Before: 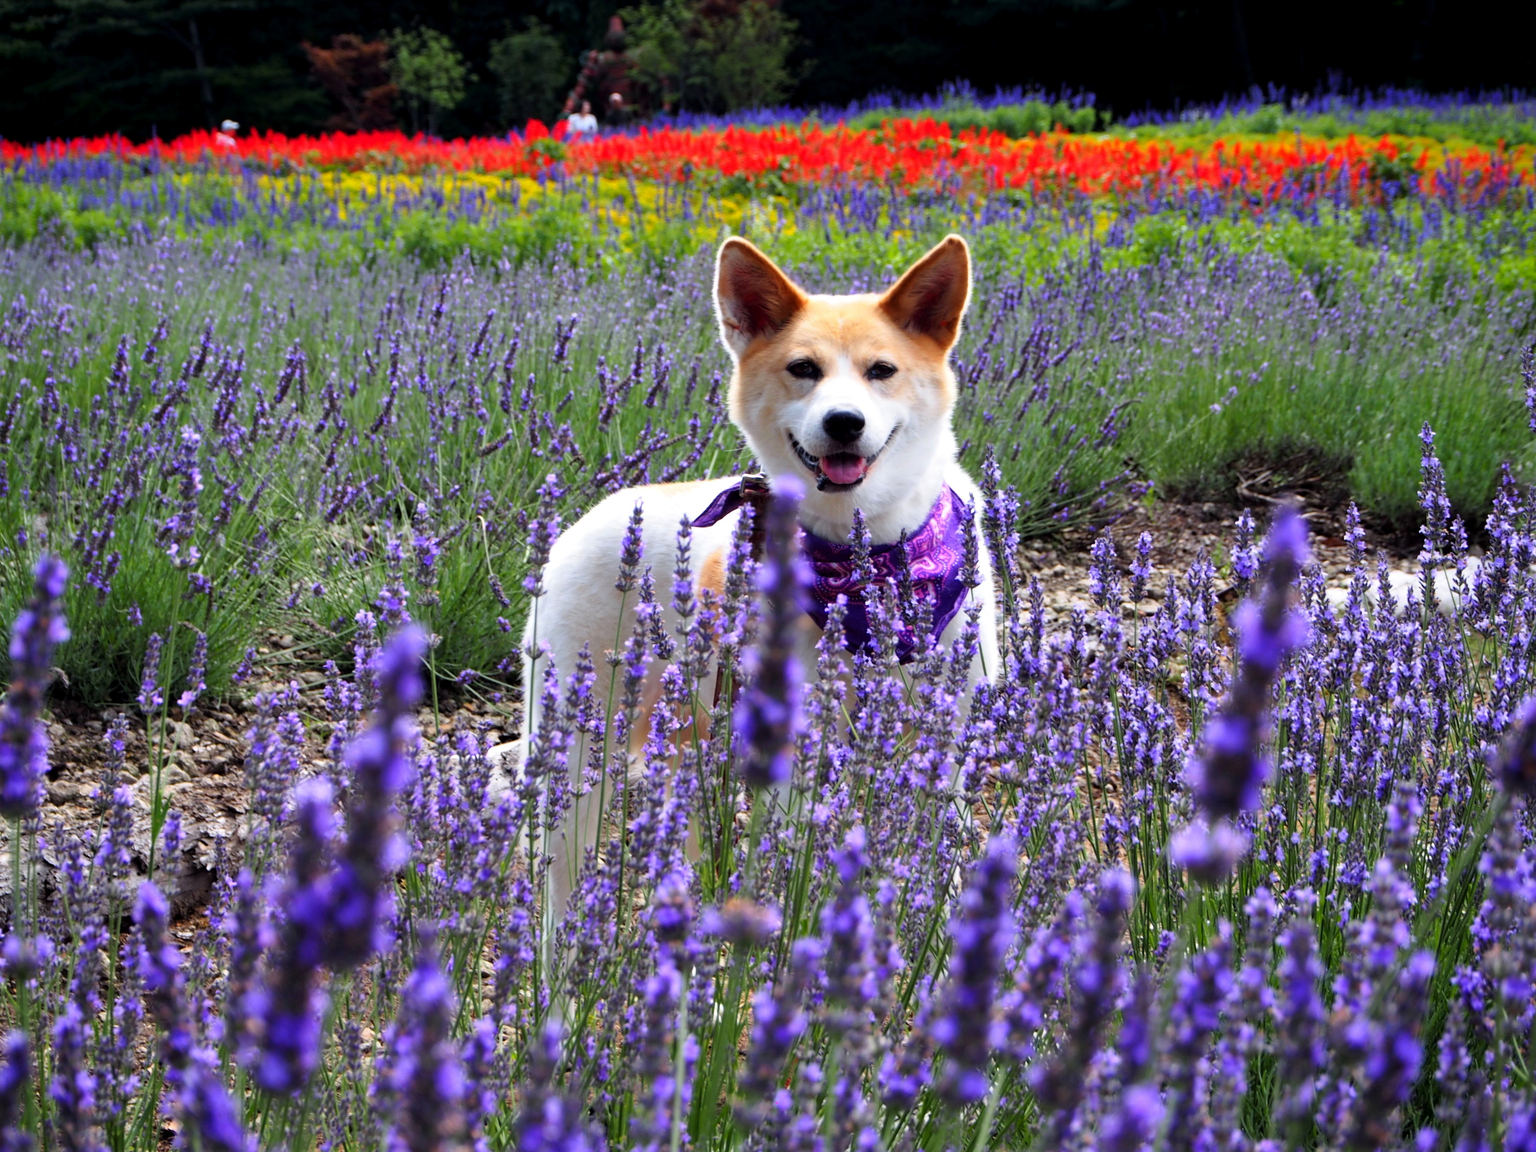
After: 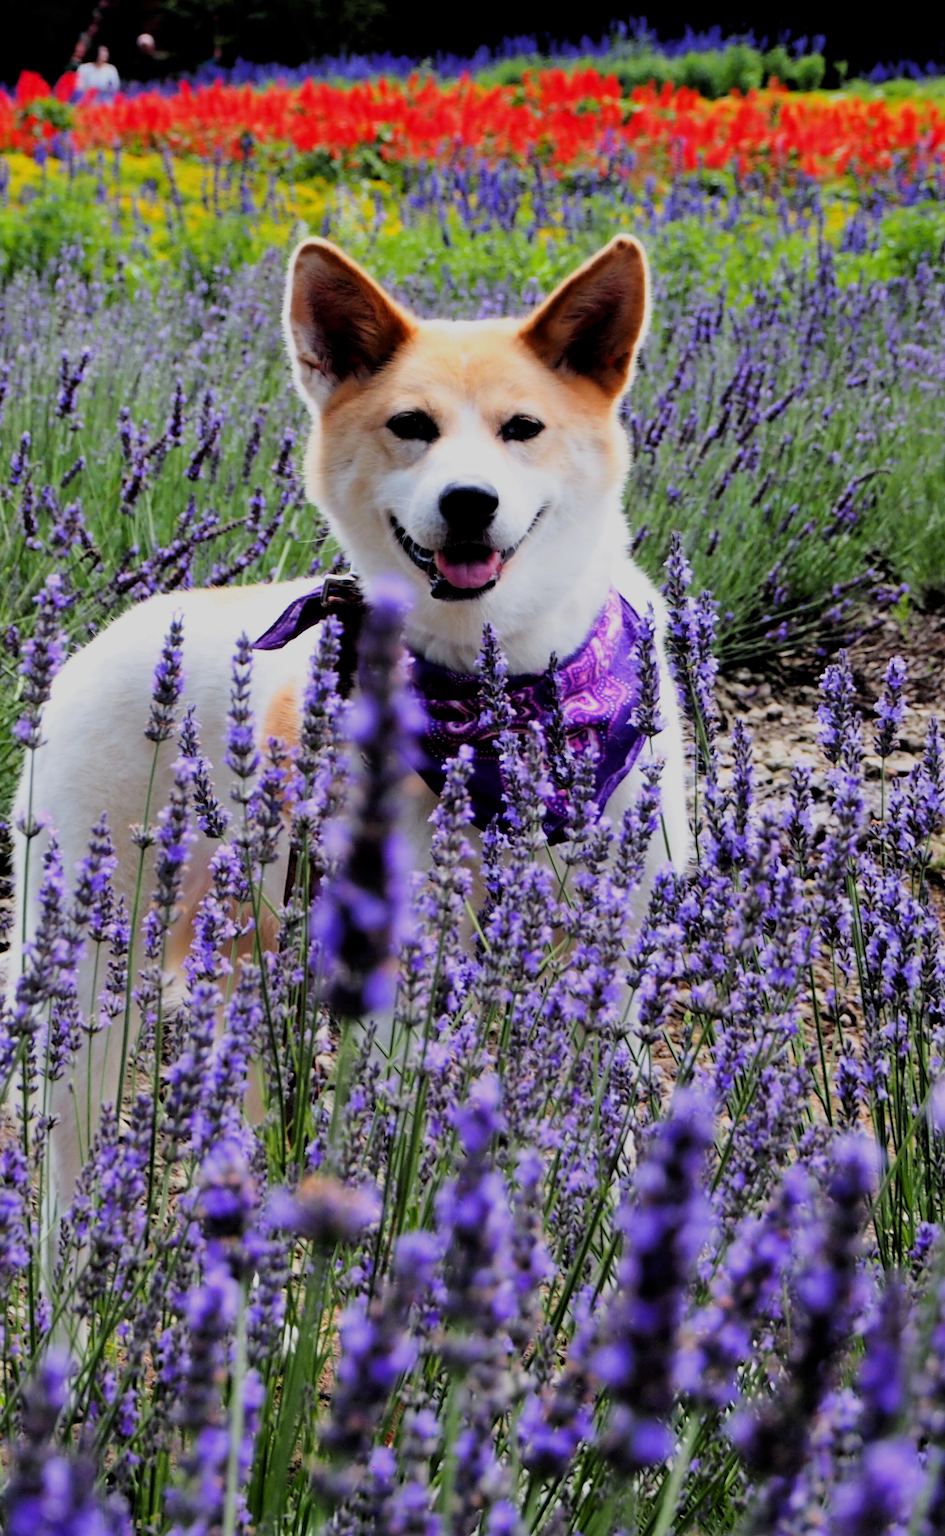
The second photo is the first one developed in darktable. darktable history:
crop: left 33.452%, top 6.025%, right 23.155%
contrast brightness saturation: contrast 0.07
filmic rgb: black relative exposure -4.14 EV, white relative exposure 5.1 EV, hardness 2.11, contrast 1.165
exposure: exposure -0.04 EV, compensate highlight preservation false
